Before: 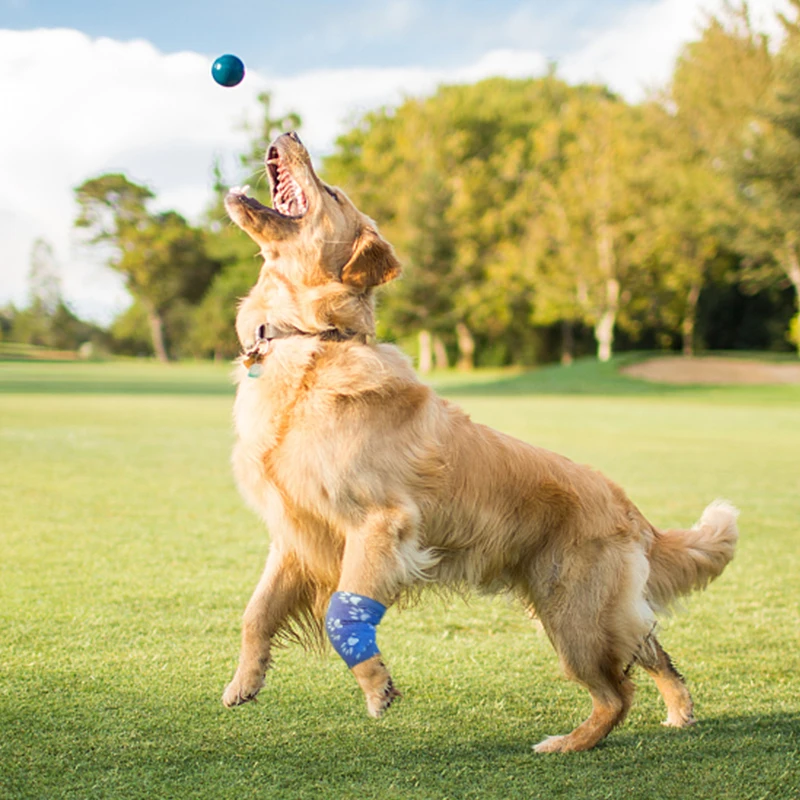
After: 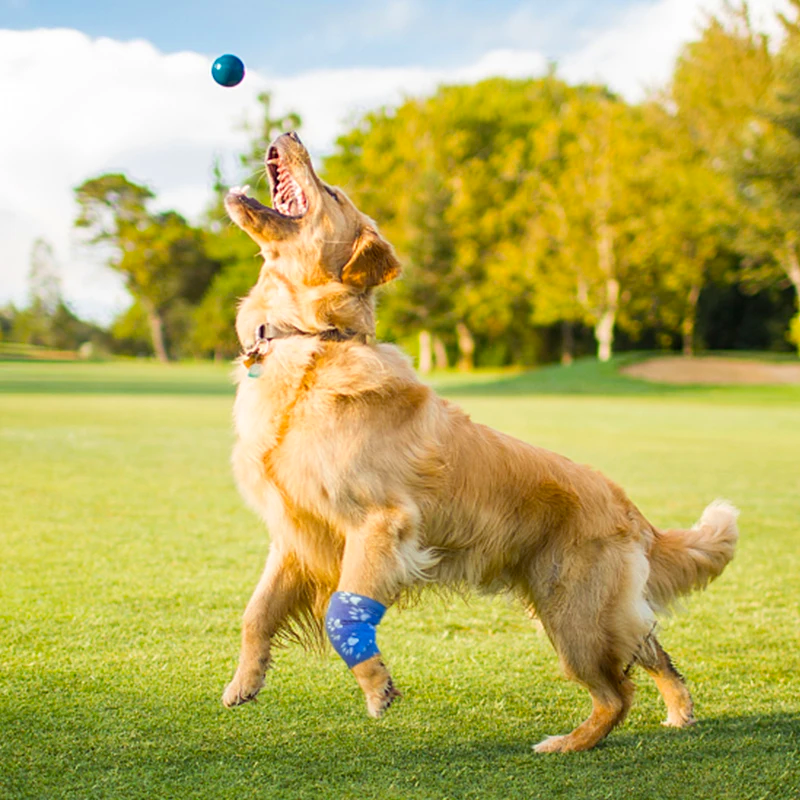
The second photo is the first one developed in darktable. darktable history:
color balance rgb: perceptual saturation grading › global saturation 25.617%
